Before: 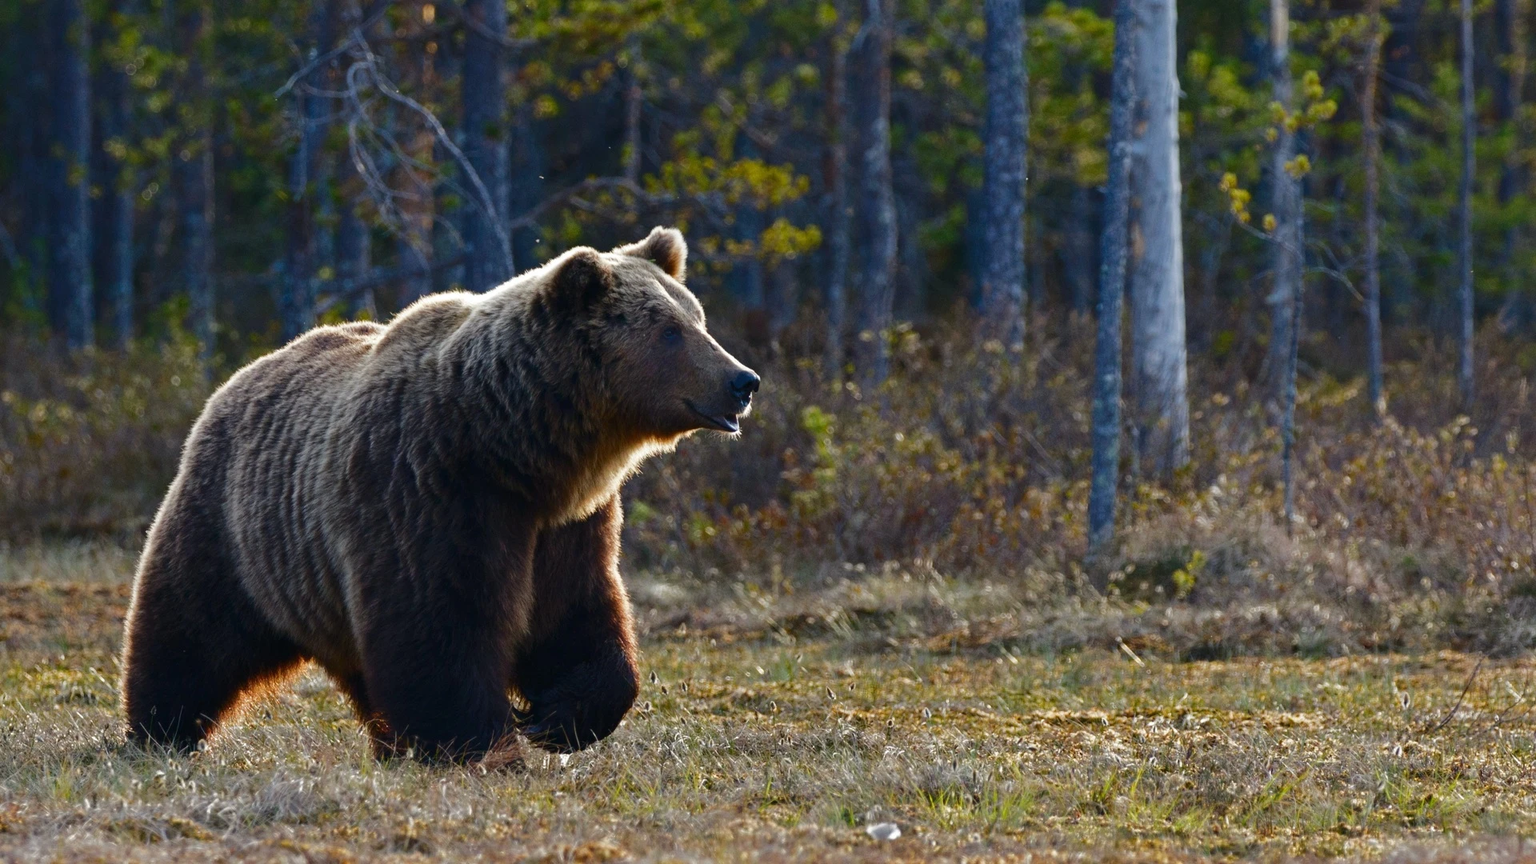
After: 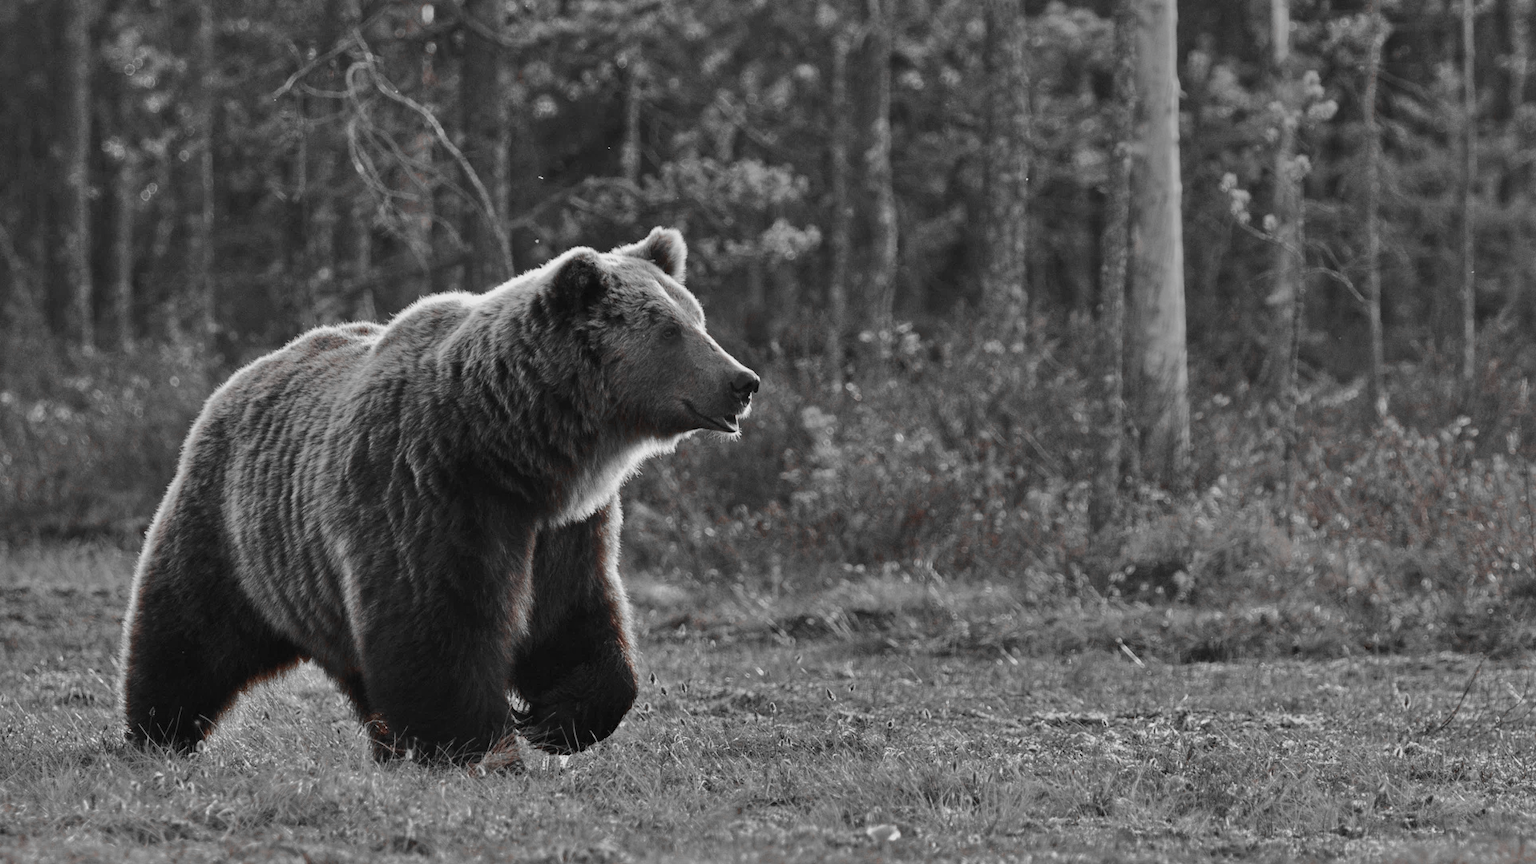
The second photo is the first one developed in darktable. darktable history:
shadows and highlights: soften with gaussian
tone equalizer: -8 EV 0.25 EV, -7 EV 0.417 EV, -6 EV 0.417 EV, -5 EV 0.25 EV, -3 EV -0.25 EV, -2 EV -0.417 EV, -1 EV -0.417 EV, +0 EV -0.25 EV, edges refinement/feathering 500, mask exposure compensation -1.57 EV, preserve details guided filter
color zones: curves: ch1 [(0, 0.006) (0.094, 0.285) (0.171, 0.001) (0.429, 0.001) (0.571, 0.003) (0.714, 0.004) (0.857, 0.004) (1, 0.006)]
crop and rotate: left 0.126%
